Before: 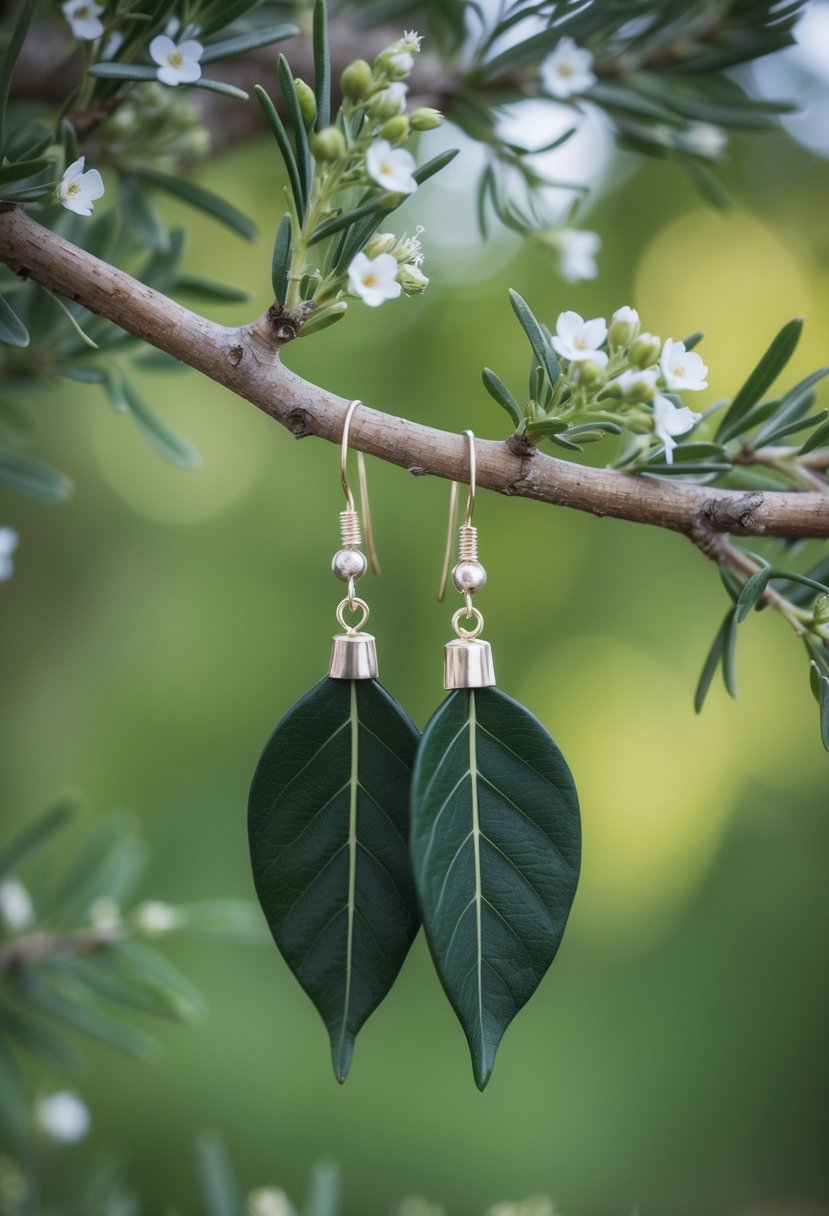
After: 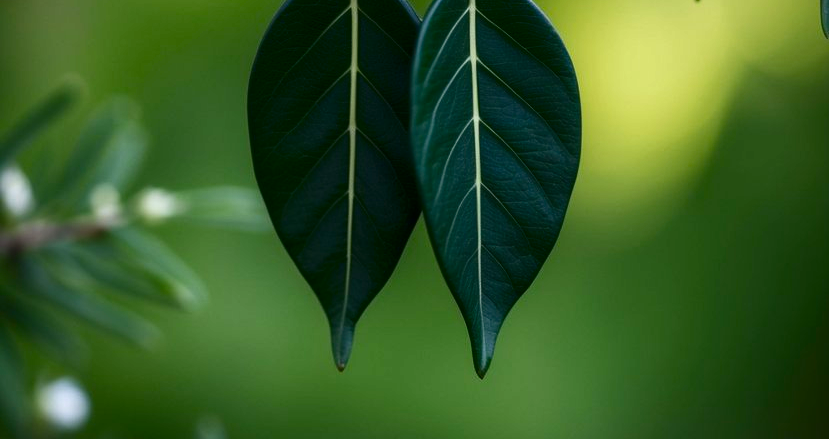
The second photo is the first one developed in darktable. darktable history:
color balance rgb: perceptual saturation grading › global saturation 20%, perceptual saturation grading › highlights -25.263%, perceptual saturation grading › shadows 24.156%, perceptual brilliance grading › highlights 2.58%, contrast 14.38%
contrast brightness saturation: contrast 0.125, brightness -0.121, saturation 0.204
crop and rotate: top 58.685%, bottom 5.209%
